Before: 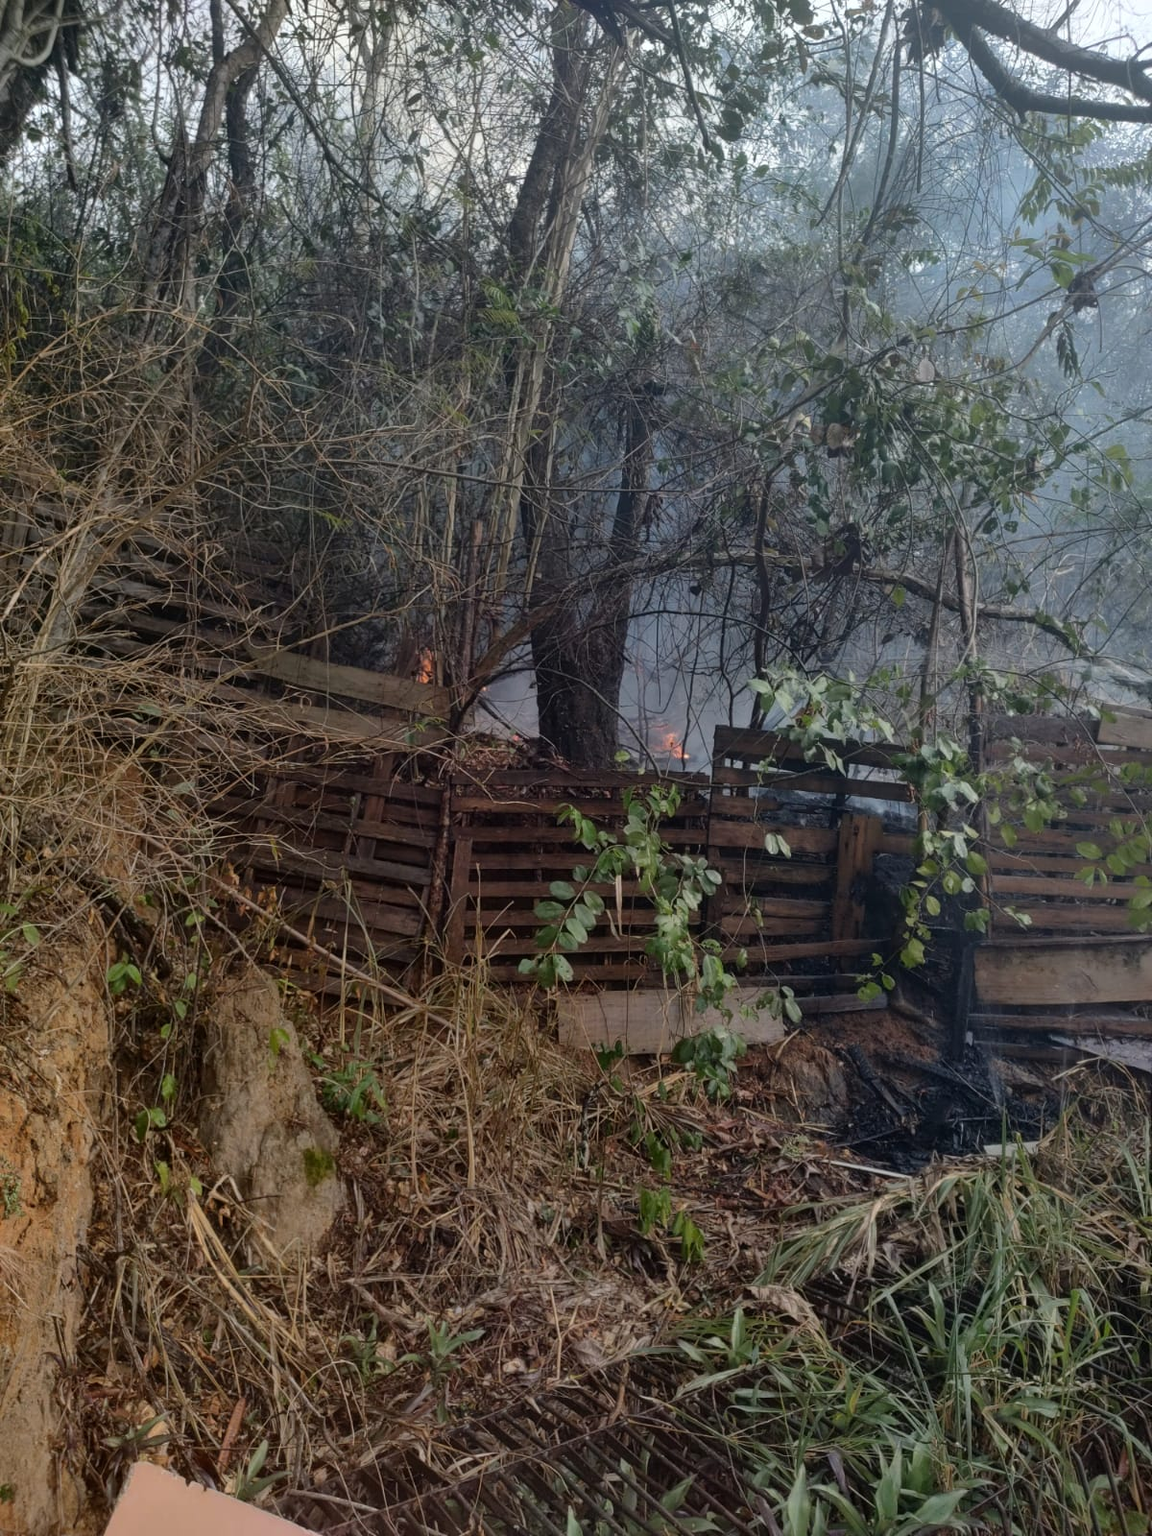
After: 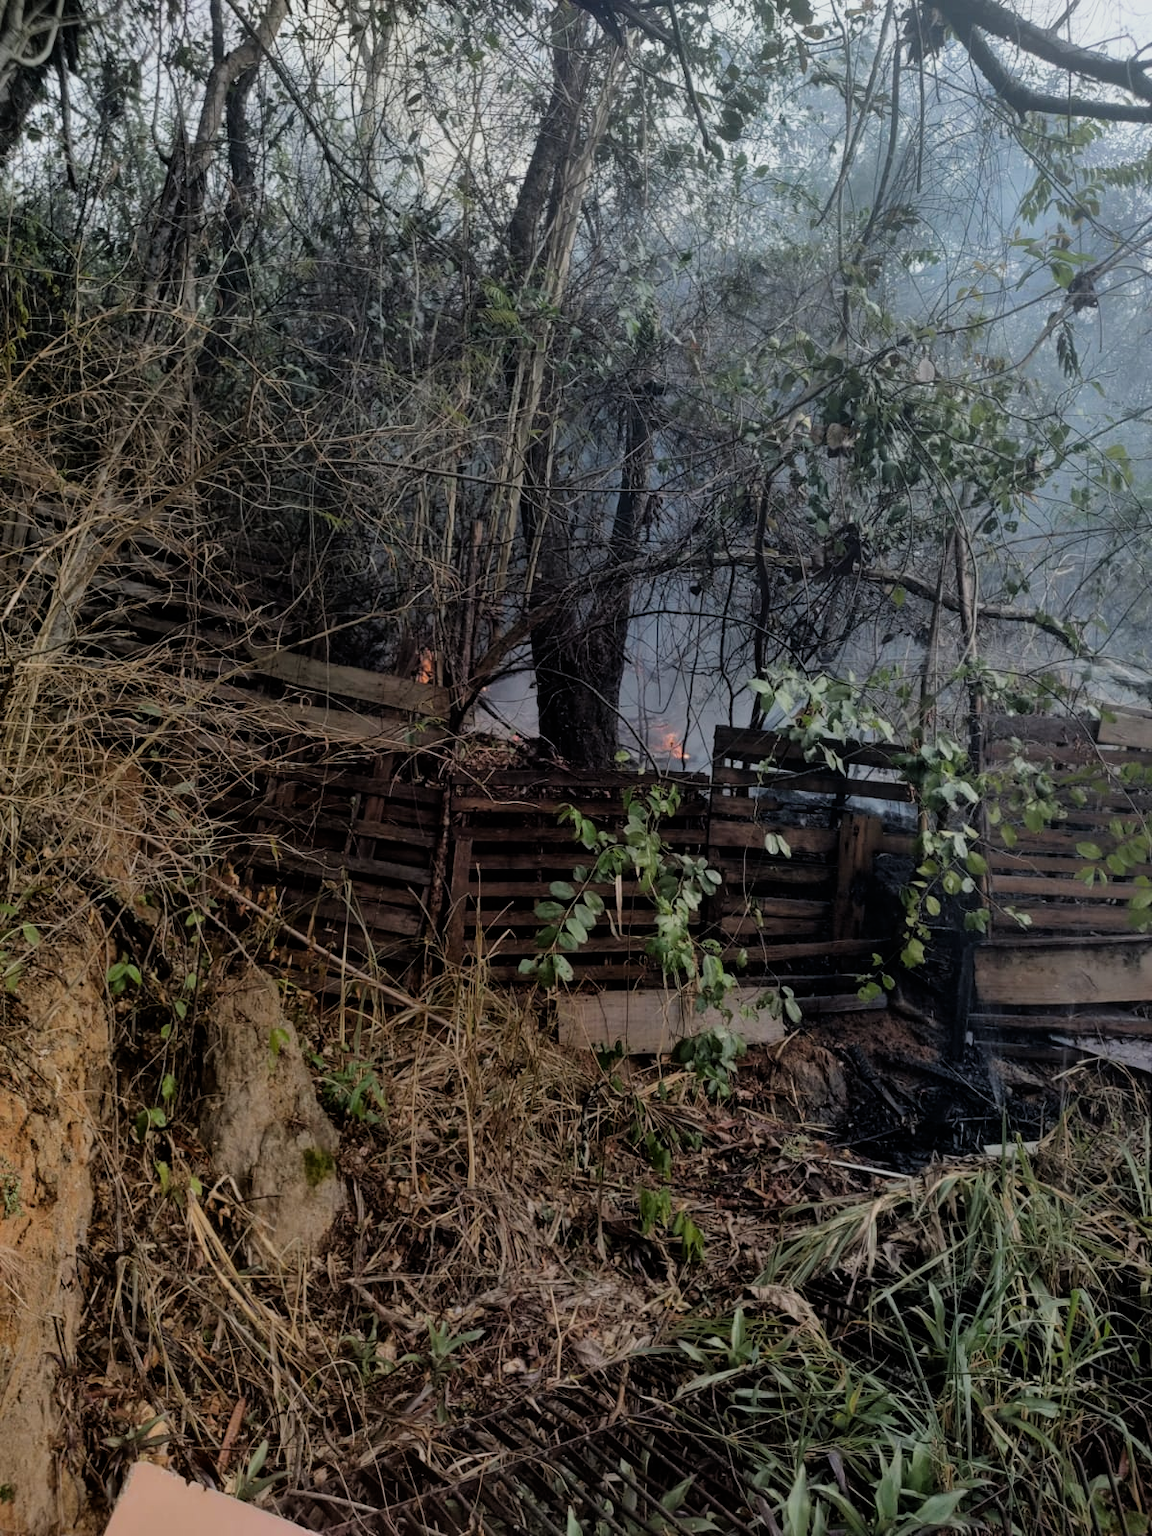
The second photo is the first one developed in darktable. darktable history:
filmic rgb: black relative exposure -7.99 EV, white relative exposure 4.03 EV, hardness 4.11, latitude 50.04%, contrast 1.101
